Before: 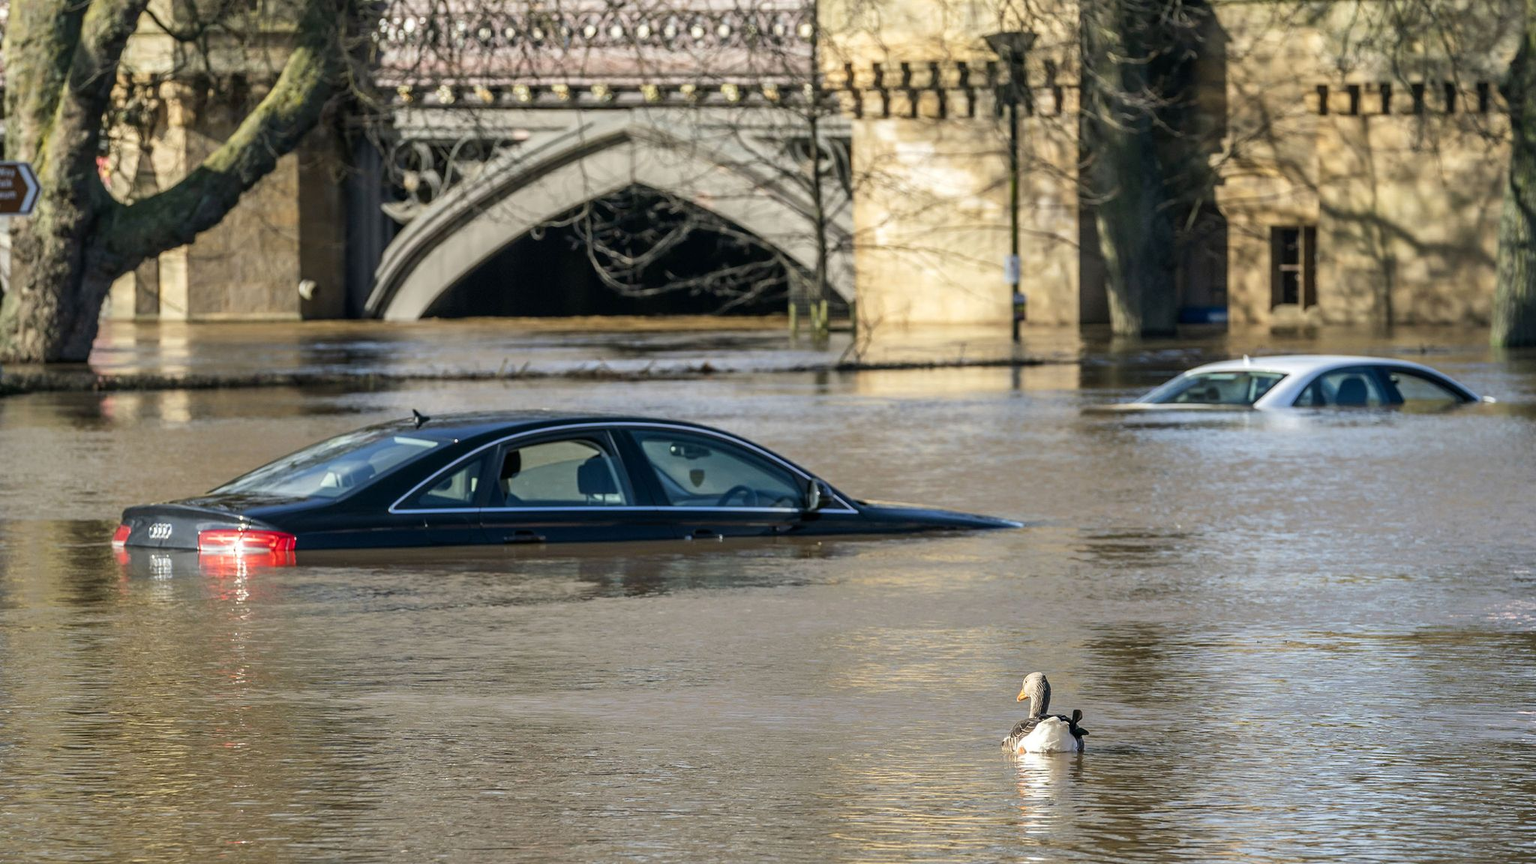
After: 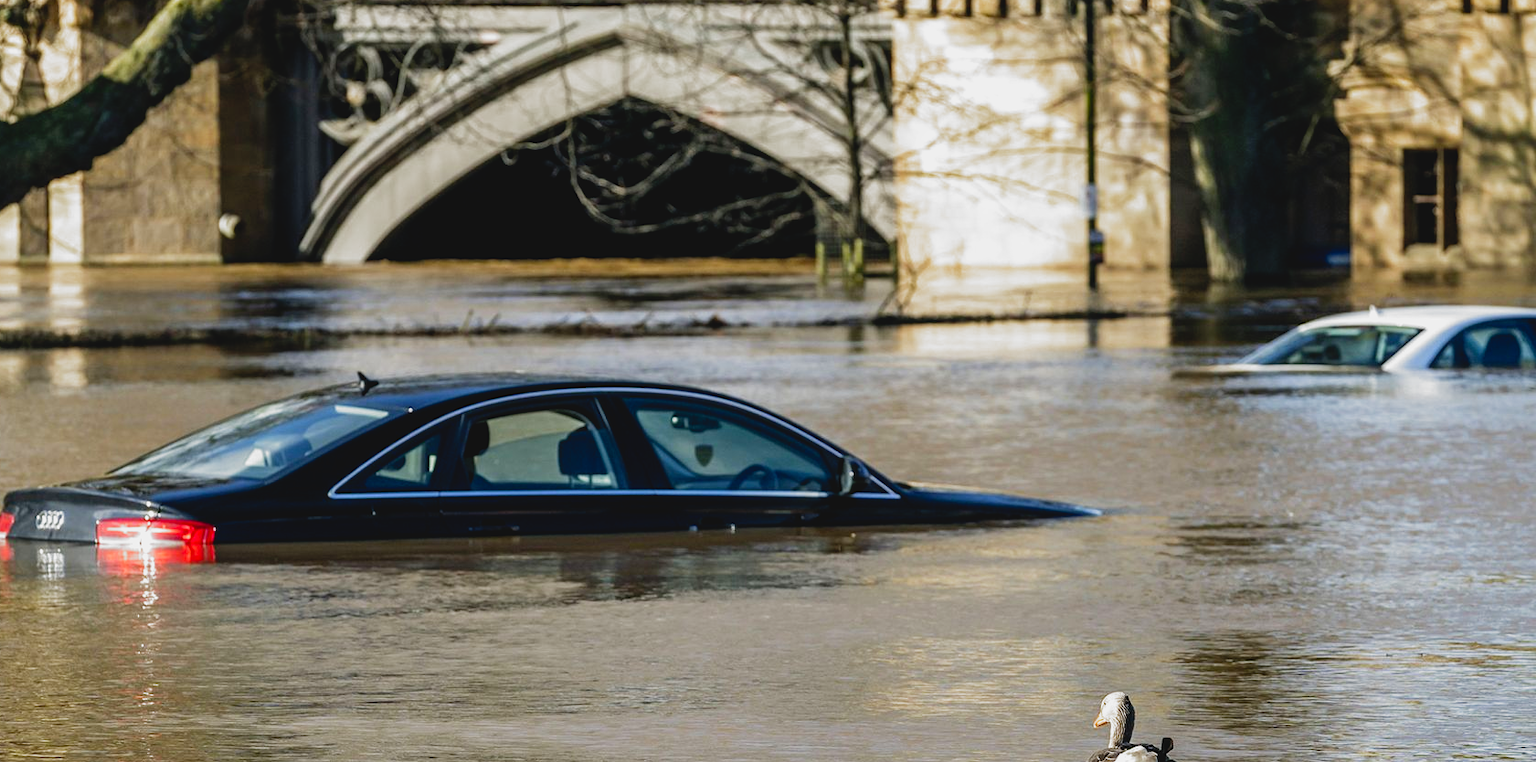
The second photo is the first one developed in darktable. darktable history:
crop: left 7.798%, top 12.092%, right 10.096%, bottom 15.408%
contrast brightness saturation: contrast -0.108
filmic rgb: black relative exposure -8.24 EV, white relative exposure 2.2 EV, target white luminance 99.91%, hardness 7.18, latitude 75.72%, contrast 1.316, highlights saturation mix -2.89%, shadows ↔ highlights balance 30.29%, add noise in highlights 0.001, preserve chrominance no, color science v3 (2019), use custom middle-gray values true, contrast in highlights soft
